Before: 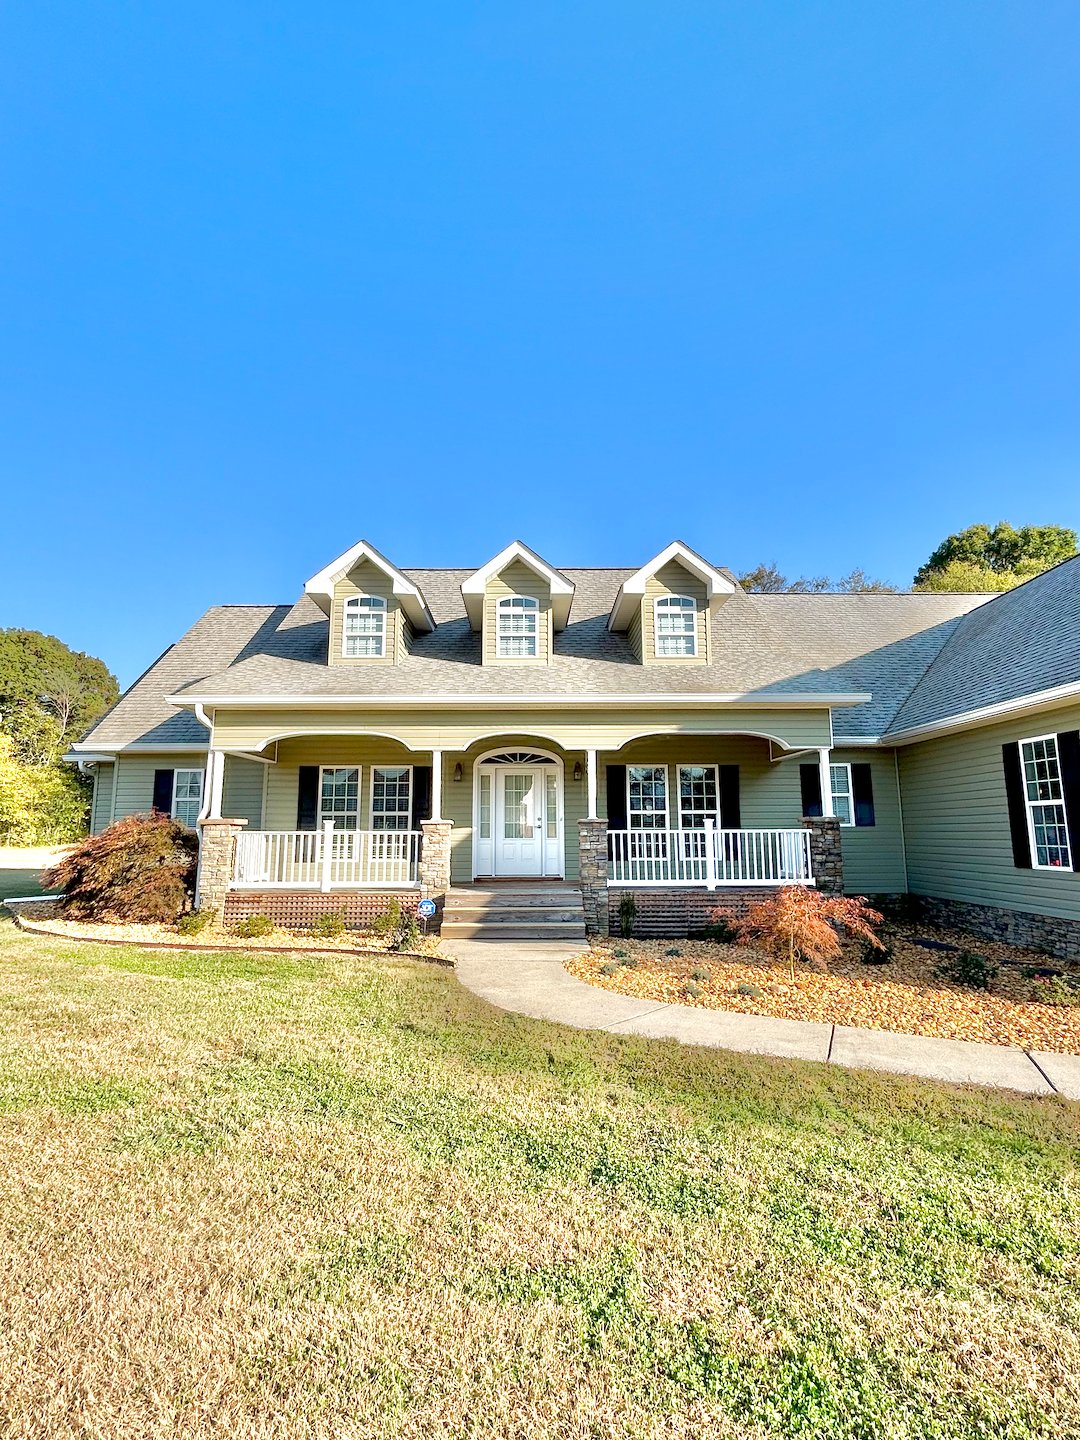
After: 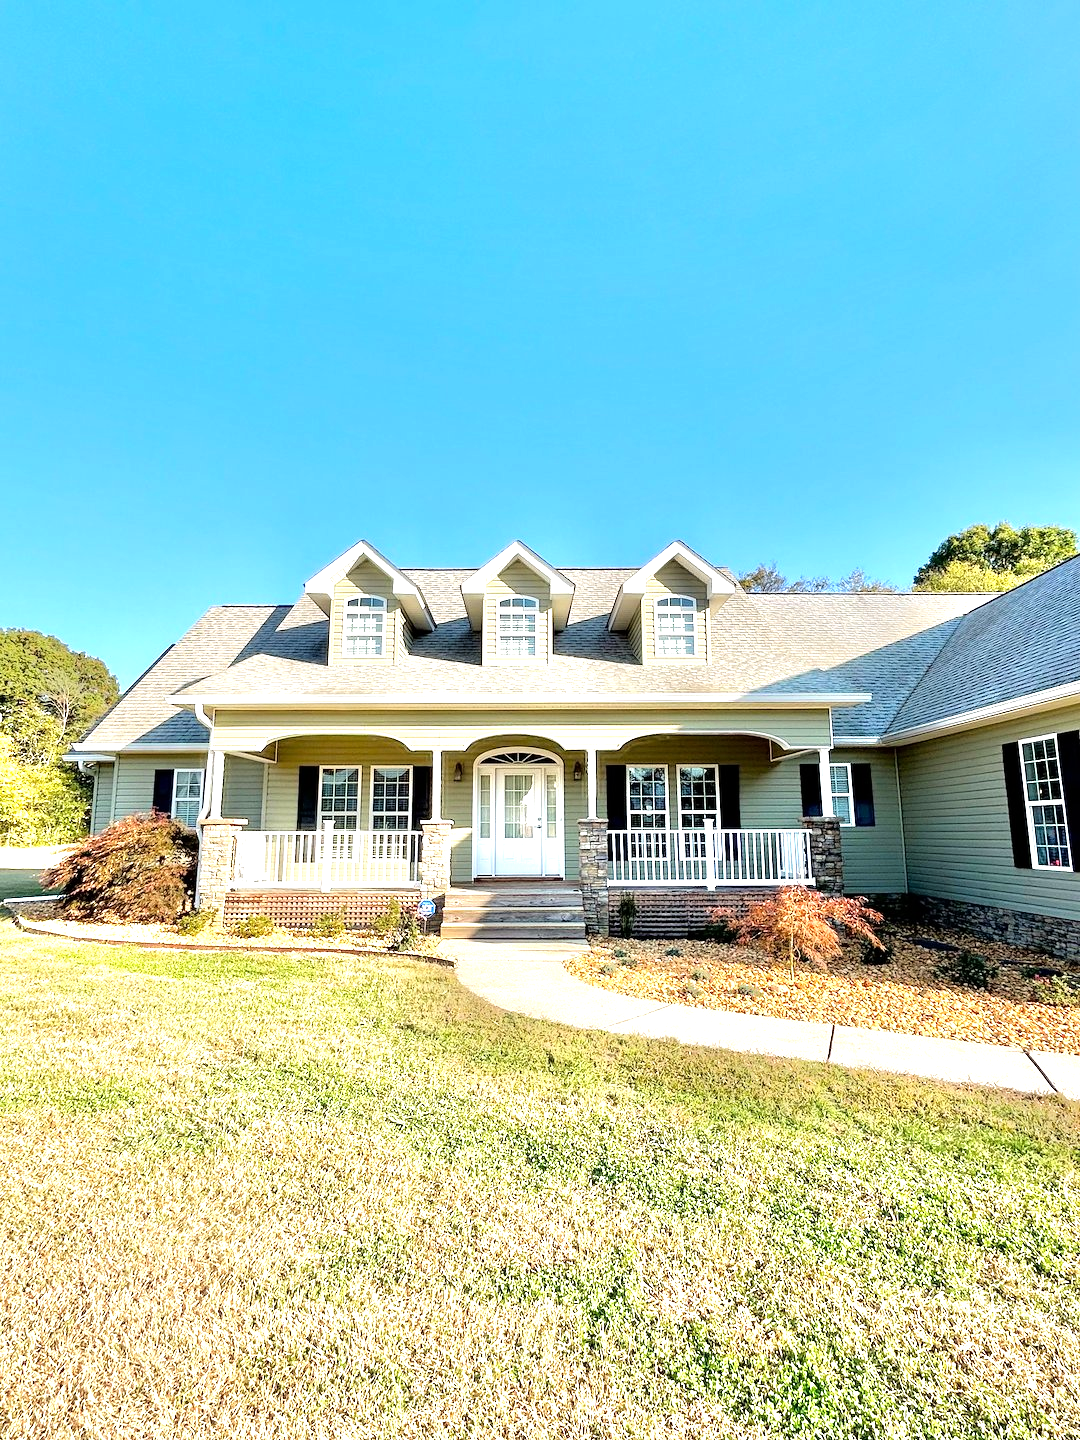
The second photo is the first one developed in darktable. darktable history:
tone equalizer: -8 EV -0.729 EV, -7 EV -0.708 EV, -6 EV -0.582 EV, -5 EV -0.4 EV, -3 EV 0.402 EV, -2 EV 0.6 EV, -1 EV 0.69 EV, +0 EV 0.76 EV
levels: mode automatic
